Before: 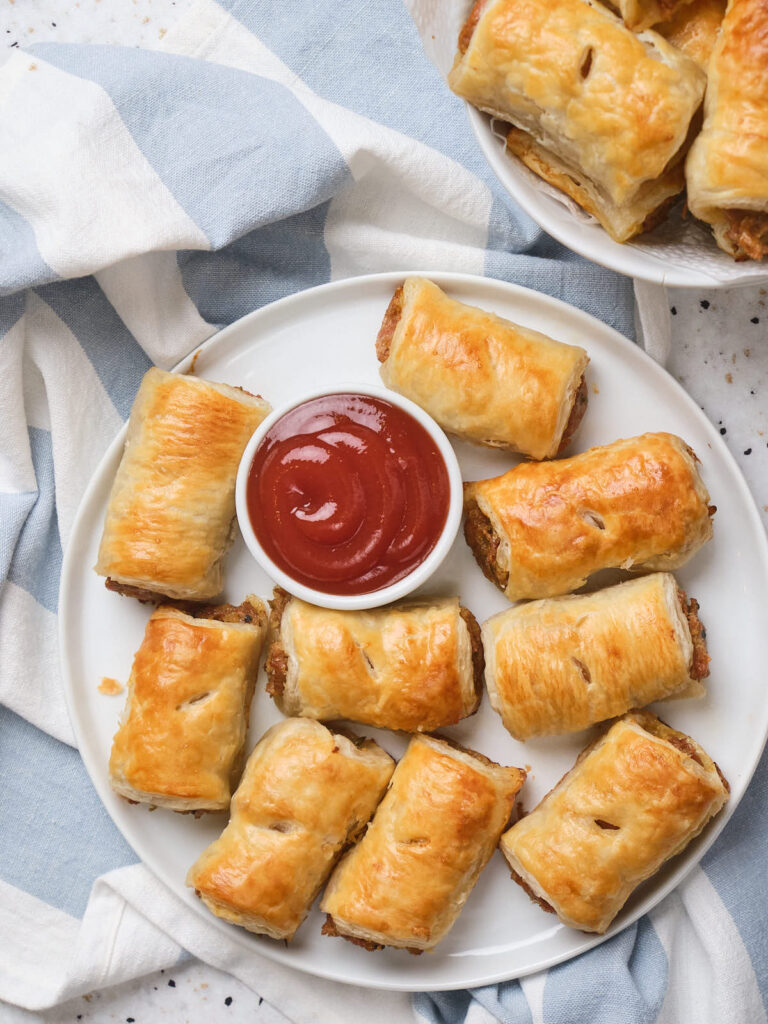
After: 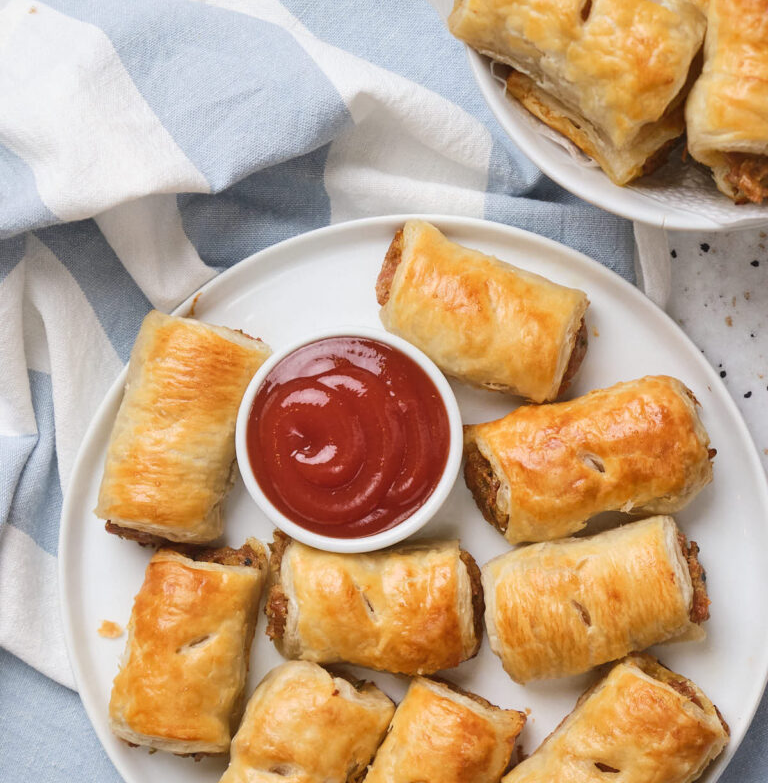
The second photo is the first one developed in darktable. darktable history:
crop: top 5.576%, bottom 17.892%
